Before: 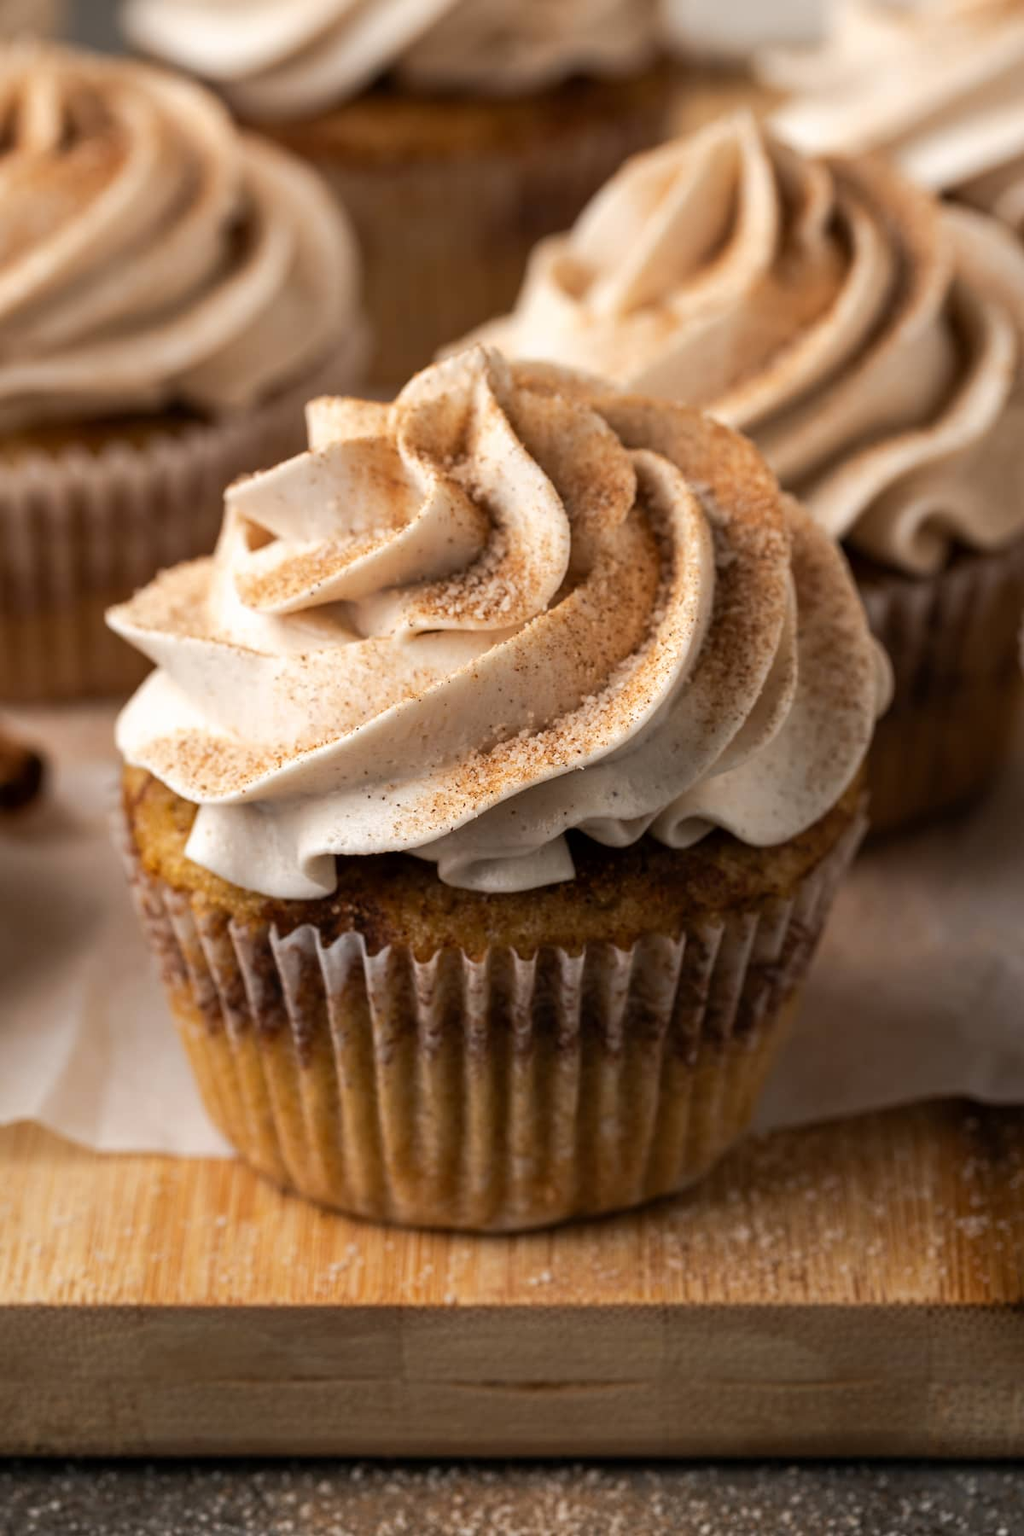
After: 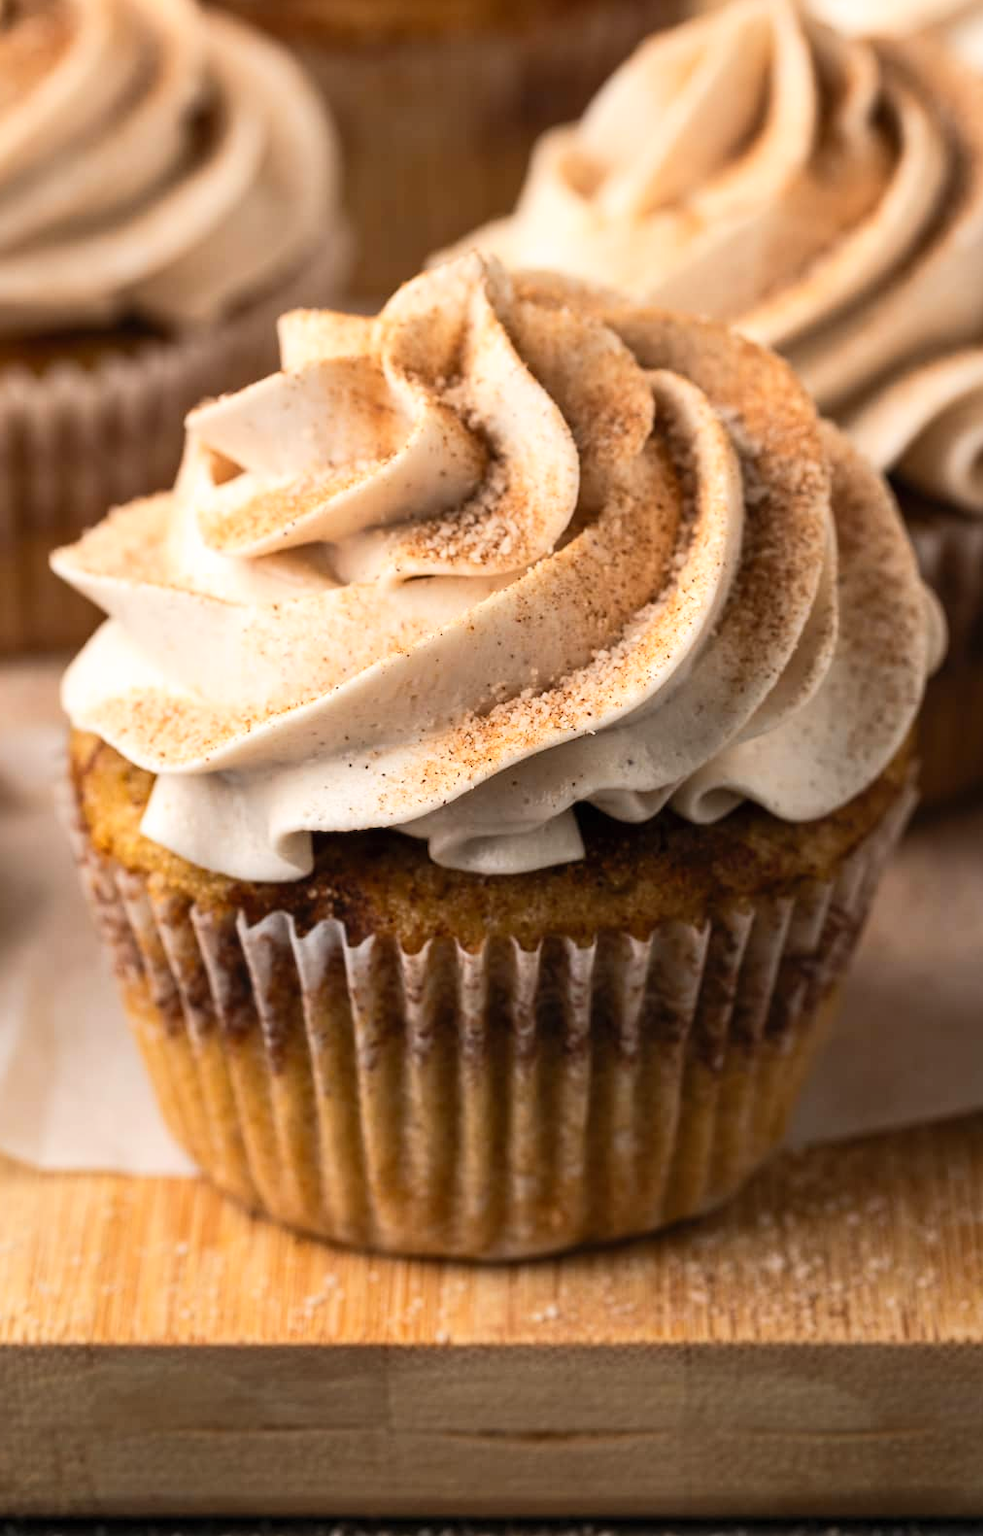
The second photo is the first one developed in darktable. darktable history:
contrast brightness saturation: contrast 0.198, brightness 0.15, saturation 0.141
crop: left 6.072%, top 8.141%, right 9.545%, bottom 3.979%
